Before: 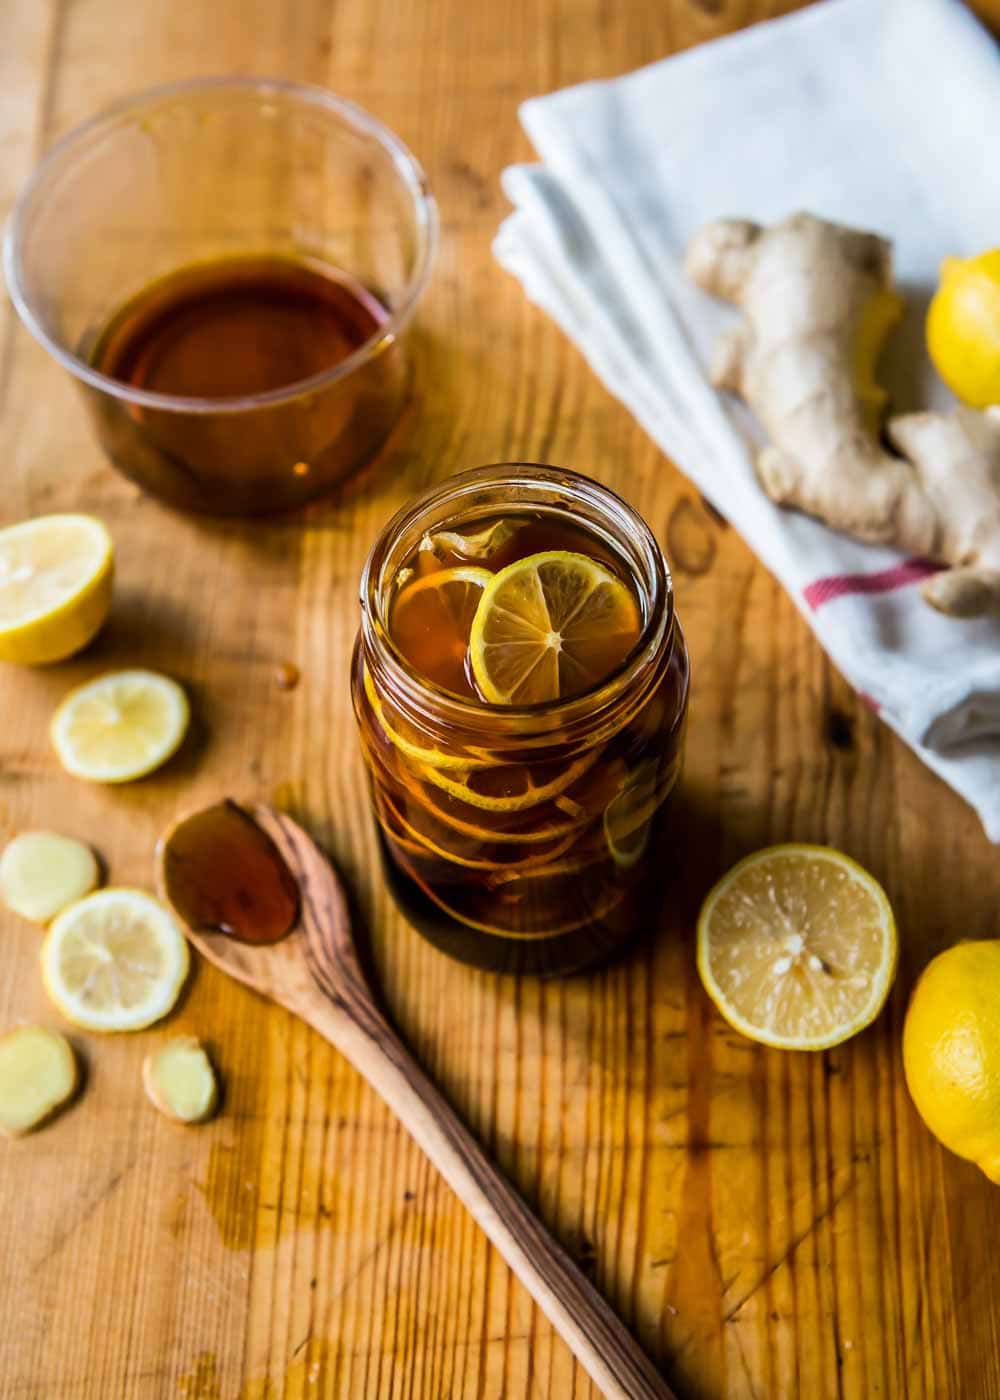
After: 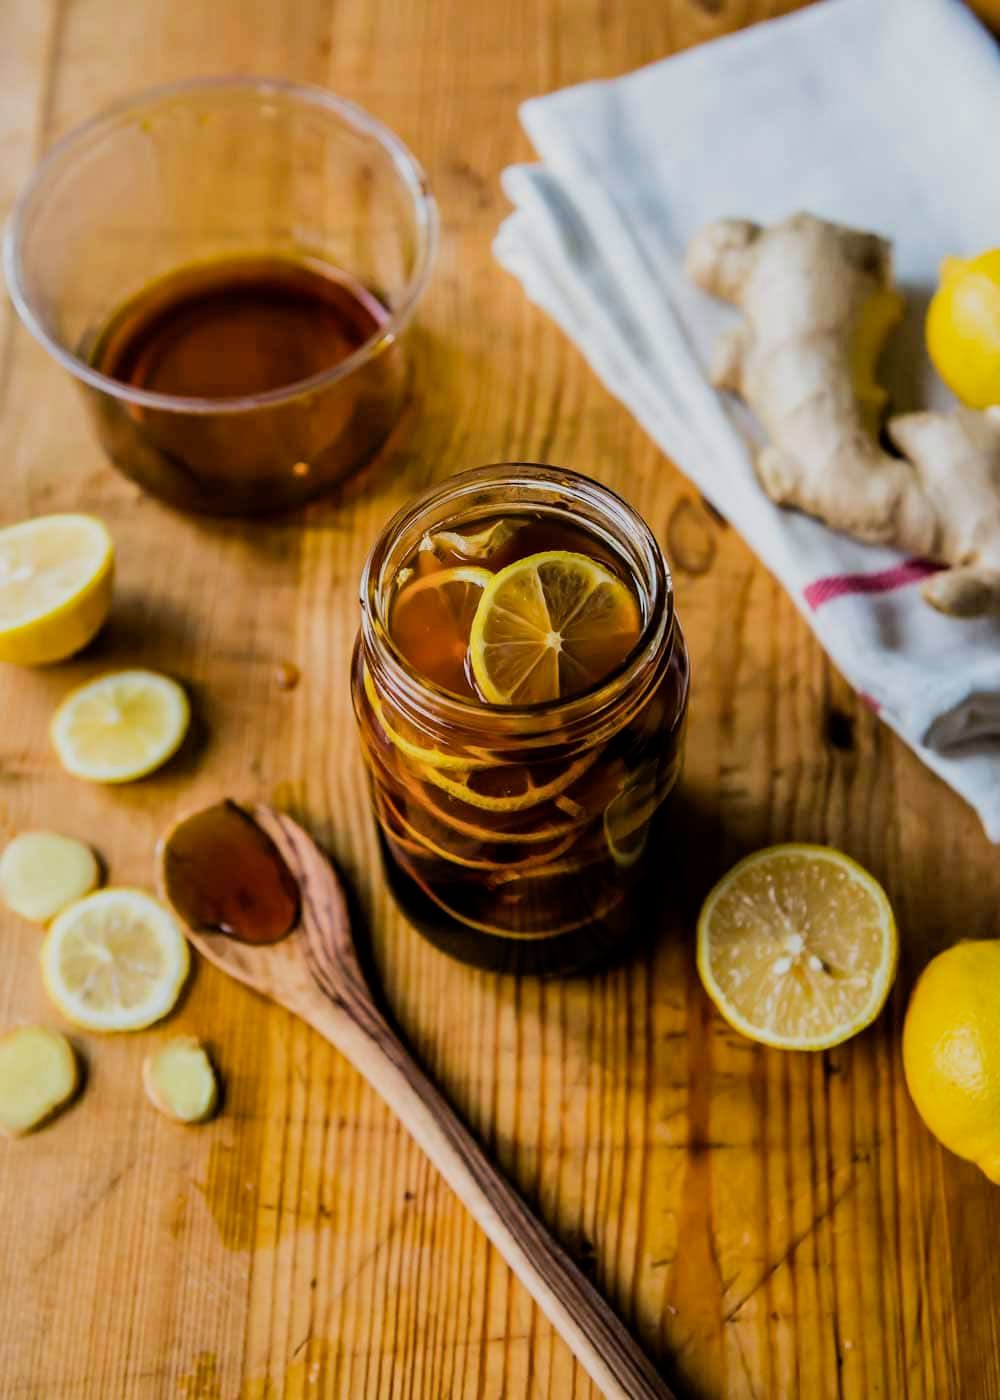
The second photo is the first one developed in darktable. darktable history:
filmic rgb: black relative exposure -8.01 EV, white relative exposure 3.86 EV, hardness 4.28
haze removal: compatibility mode true
